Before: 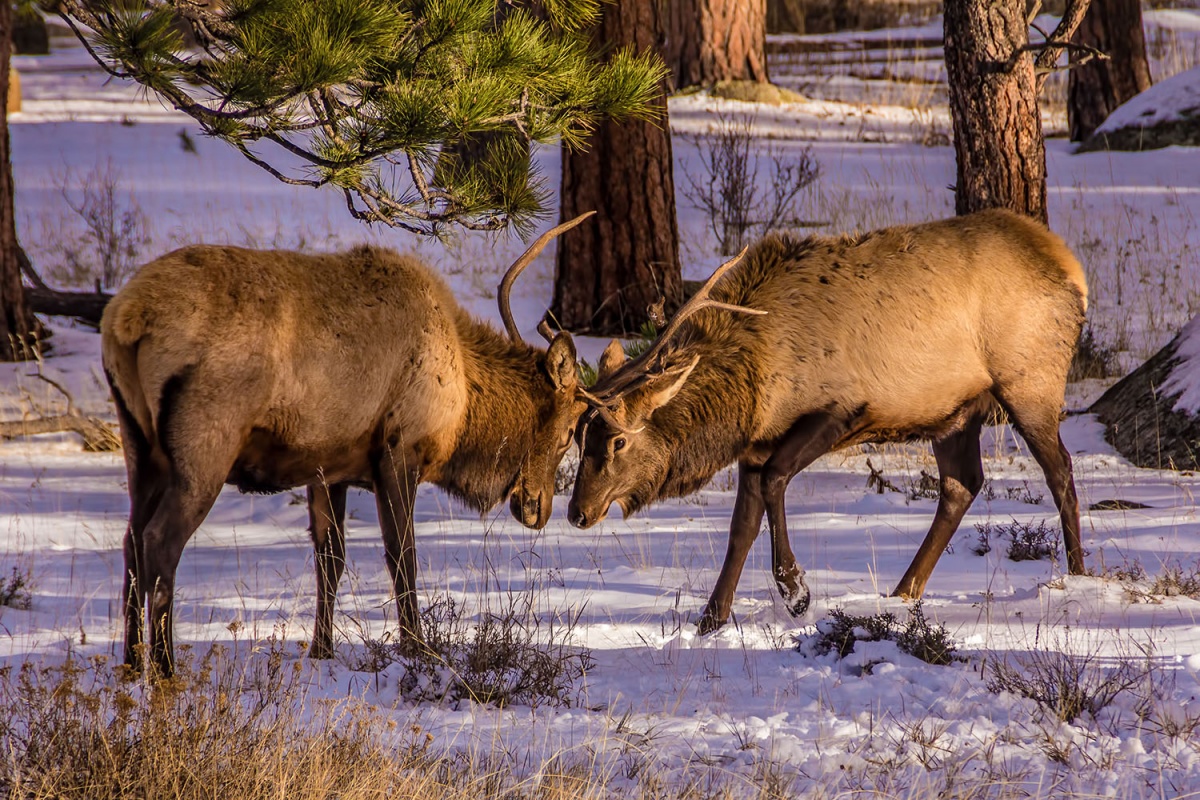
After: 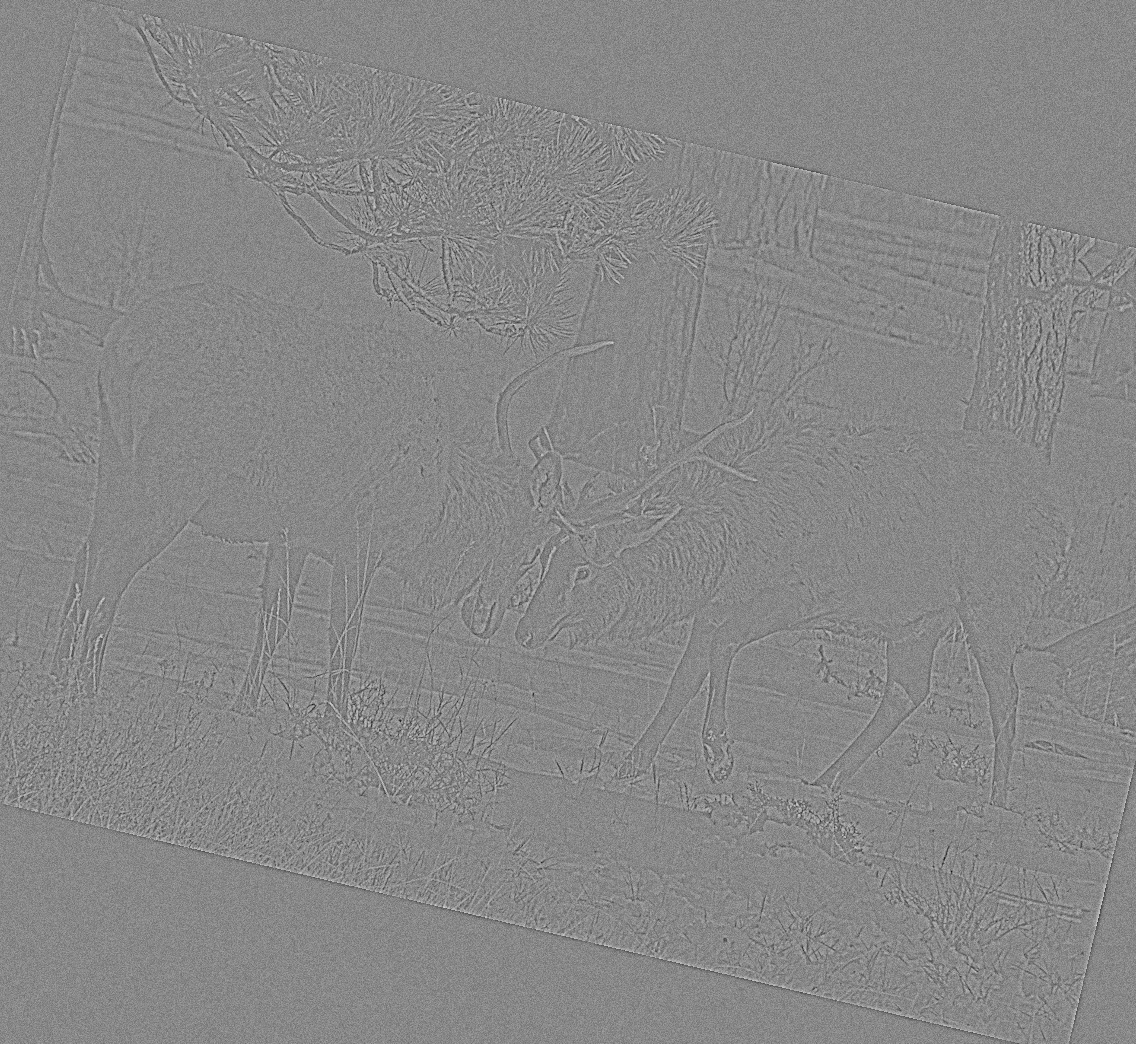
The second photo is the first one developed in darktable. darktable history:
contrast brightness saturation: contrast 0.2, brightness 0.16, saturation 0.22
highpass: sharpness 6%, contrast boost 7.63%
sharpen: on, module defaults
crop: left 7.598%, right 7.873%
grain: coarseness 0.09 ISO, strength 40%
rgb levels: levels [[0.034, 0.472, 0.904], [0, 0.5, 1], [0, 0.5, 1]]
rotate and perspective: rotation 13.27°, automatic cropping off
